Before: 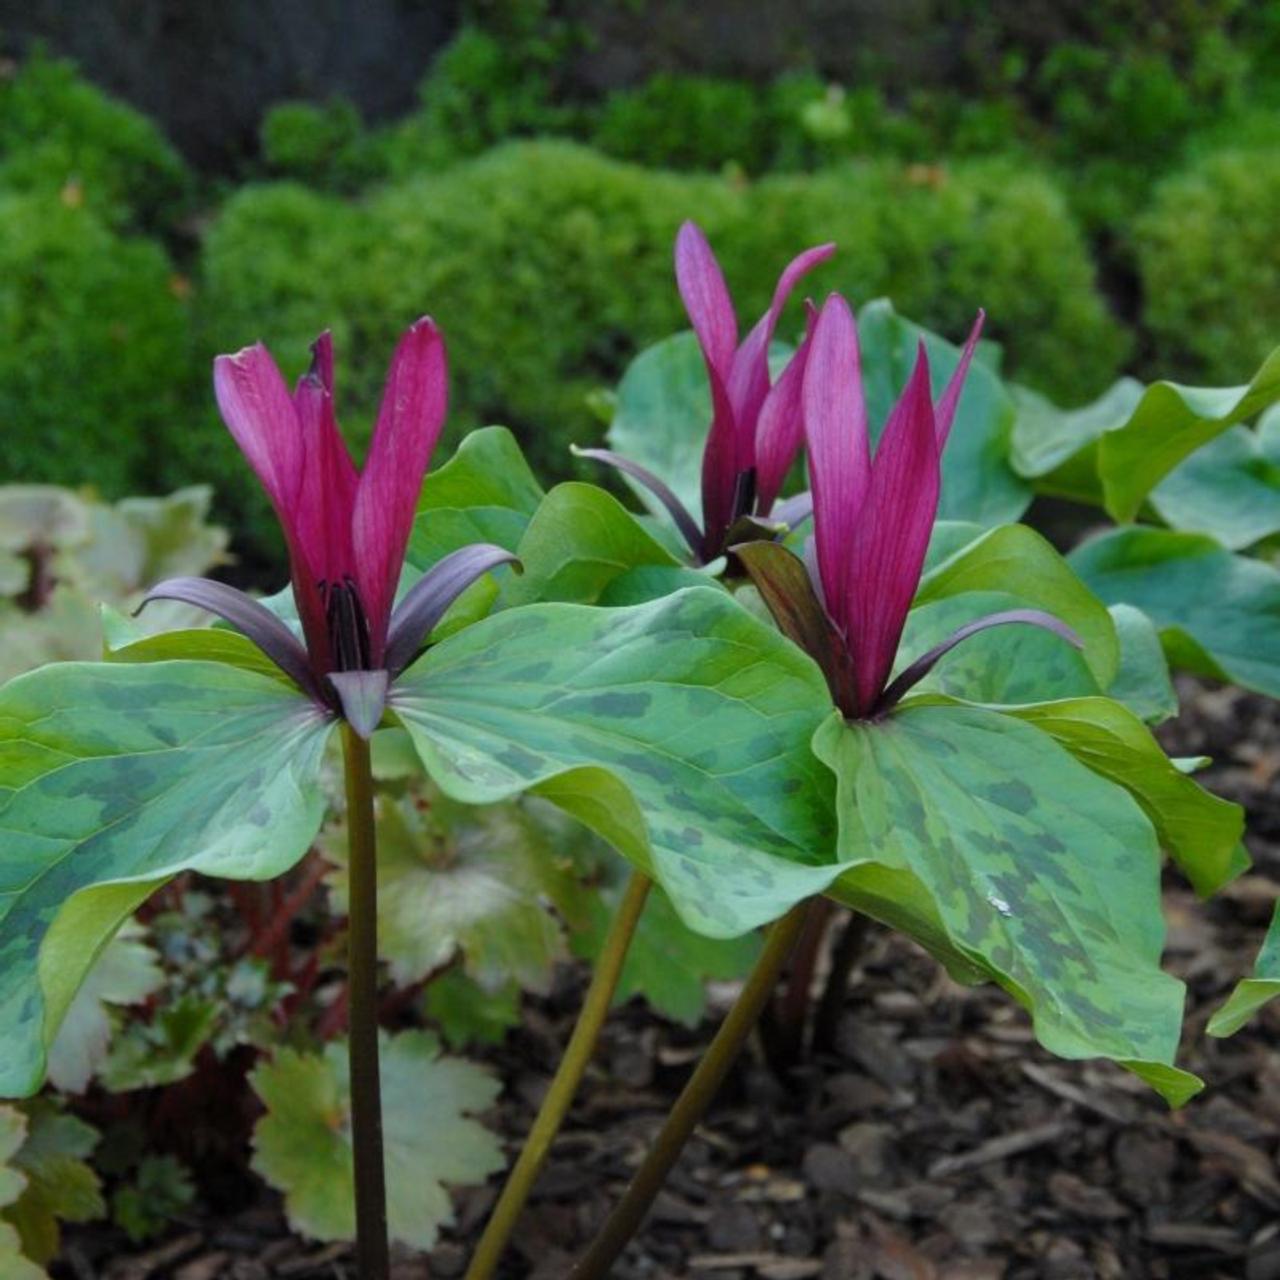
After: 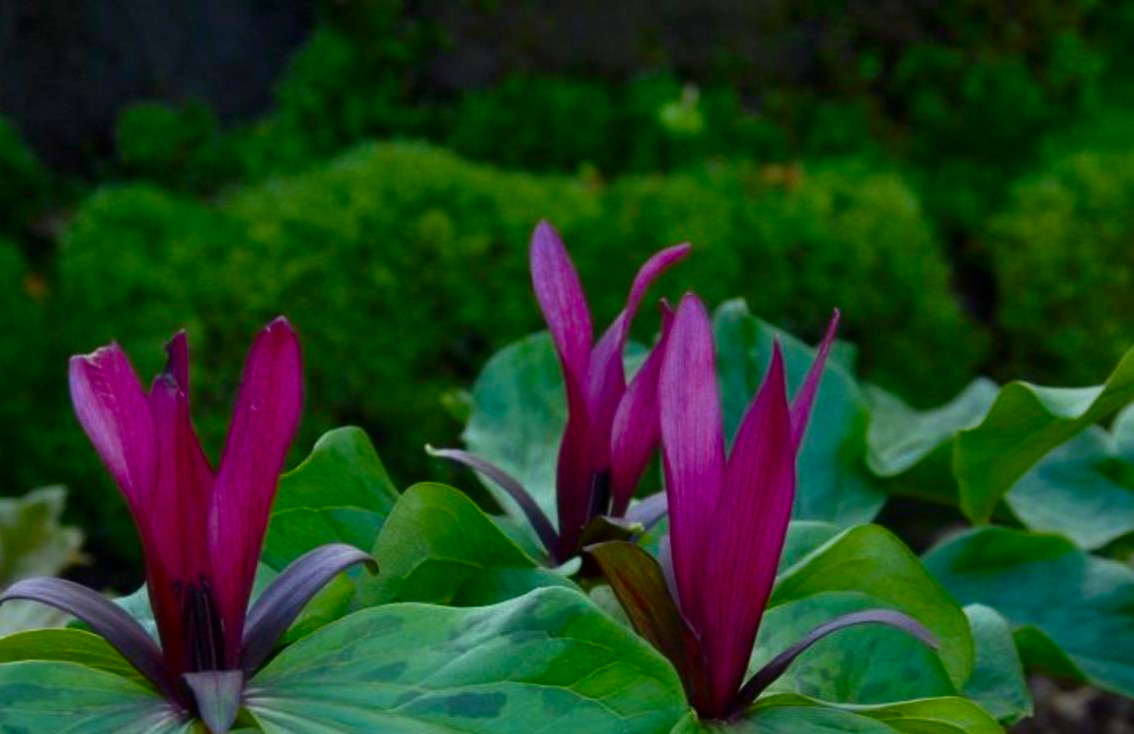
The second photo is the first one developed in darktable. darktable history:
crop and rotate: left 11.35%, bottom 42.587%
contrast brightness saturation: brightness -0.247, saturation 0.202
